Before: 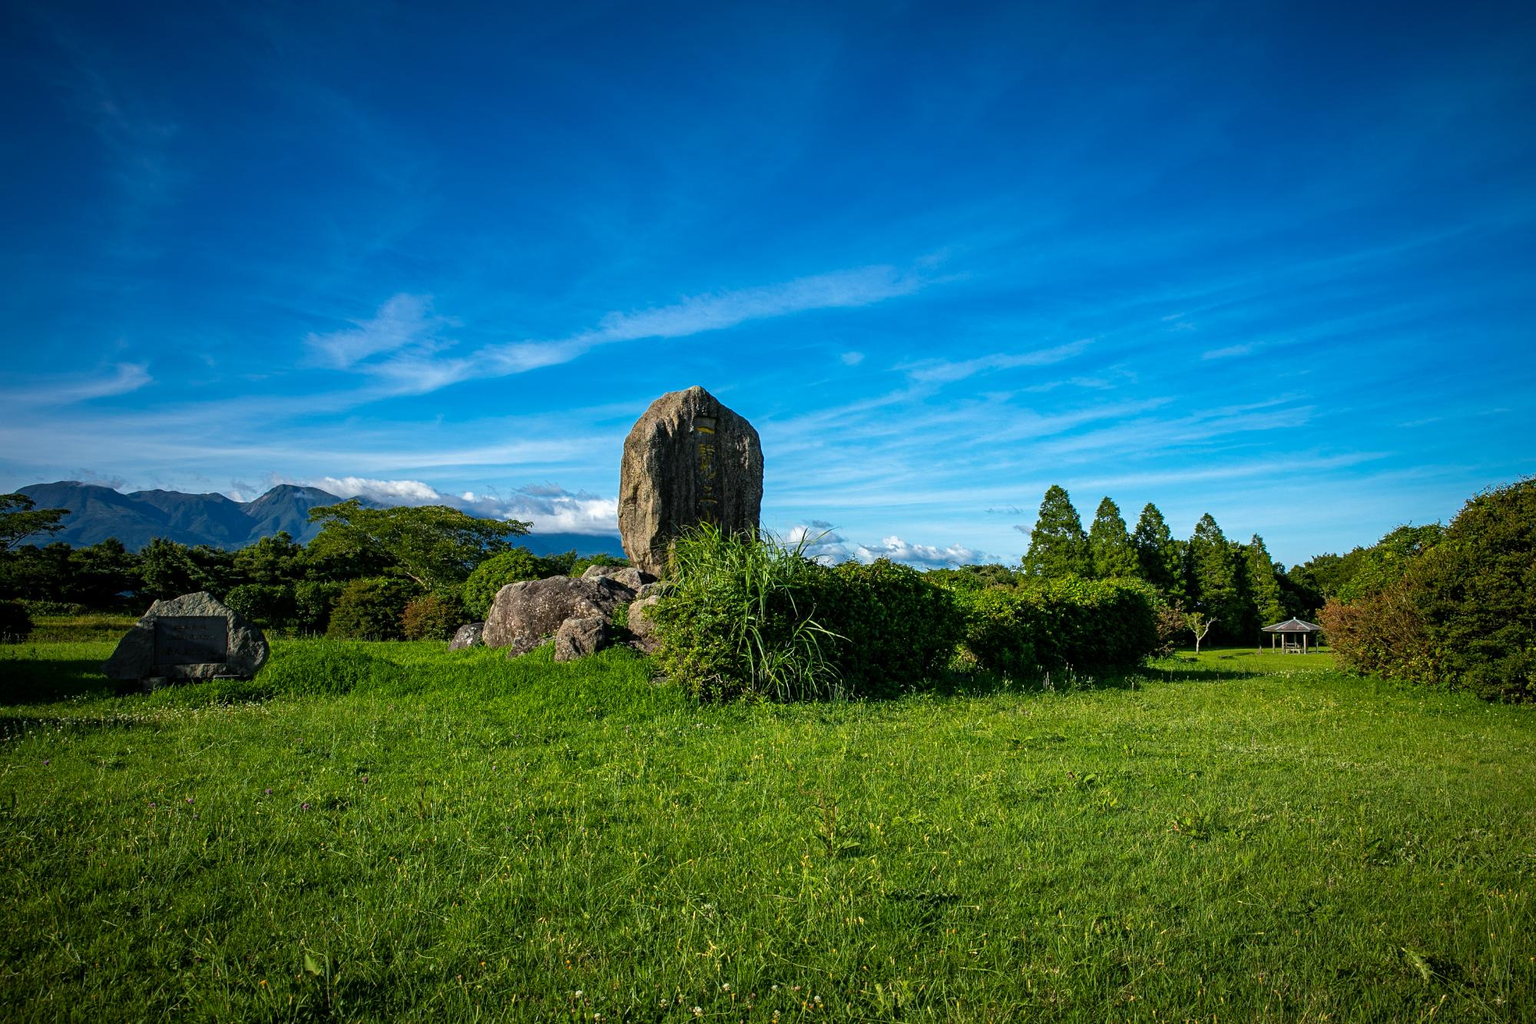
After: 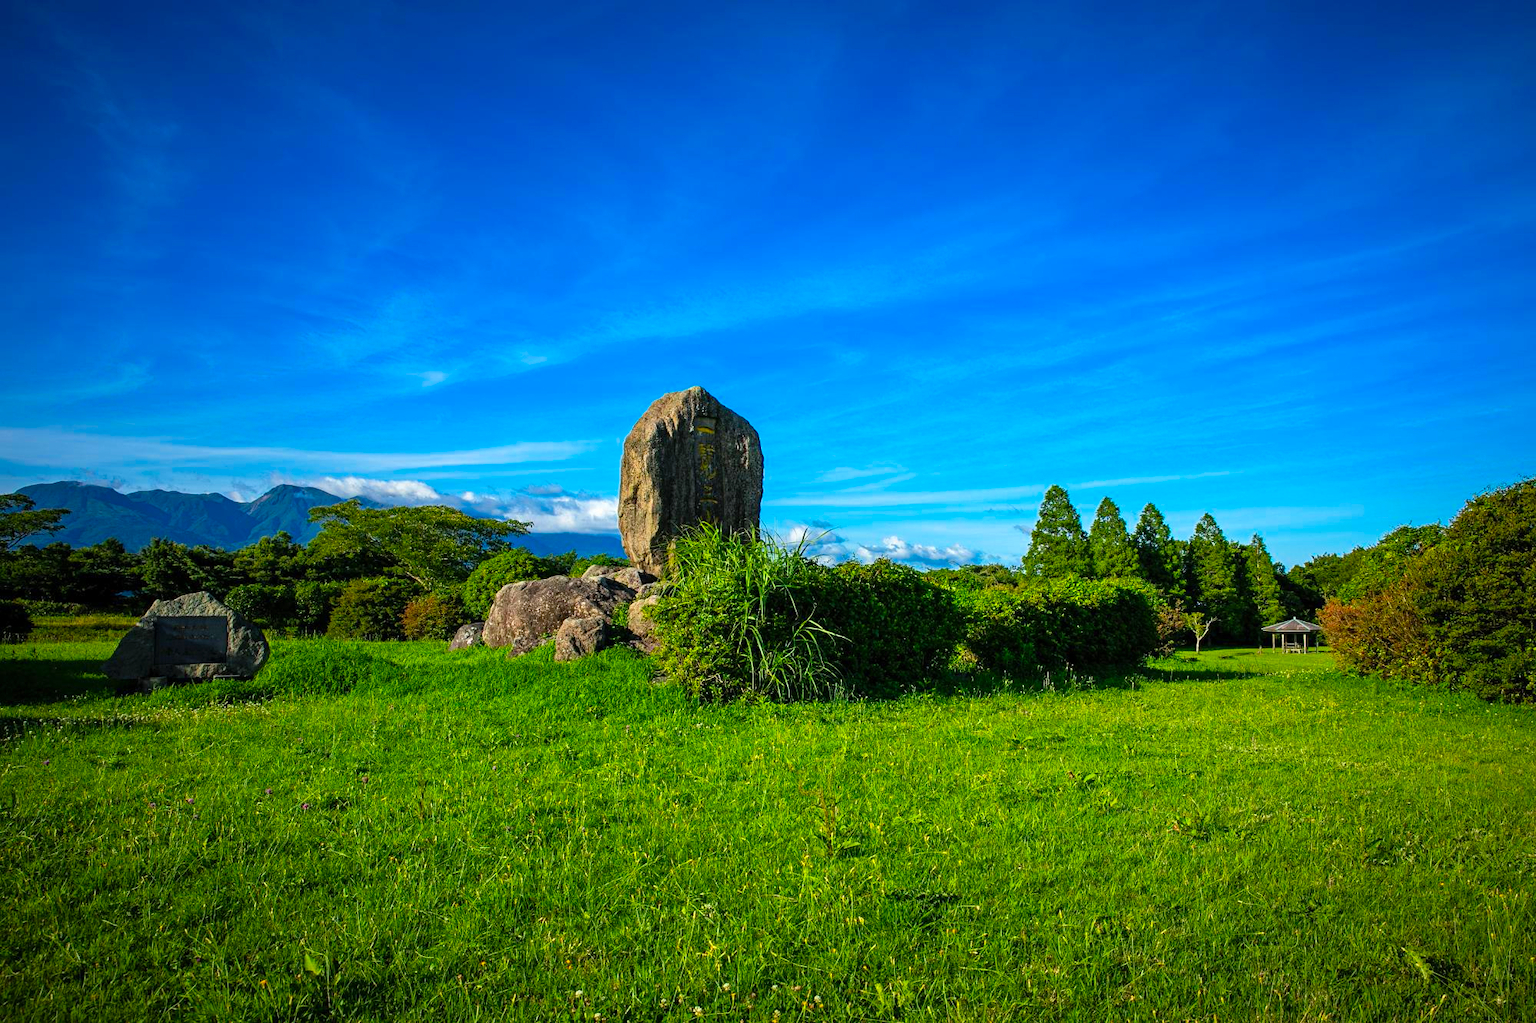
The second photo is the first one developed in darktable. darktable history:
color zones: curves: ch0 [(0, 0.613) (0.01, 0.613) (0.245, 0.448) (0.498, 0.529) (0.642, 0.665) (0.879, 0.777) (0.99, 0.613)]; ch1 [(0, 0) (0.143, 0) (0.286, 0) (0.429, 0) (0.571, 0) (0.714, 0) (0.857, 0)], mix -131.09%
contrast brightness saturation: contrast 0.07, brightness 0.08, saturation 0.18
